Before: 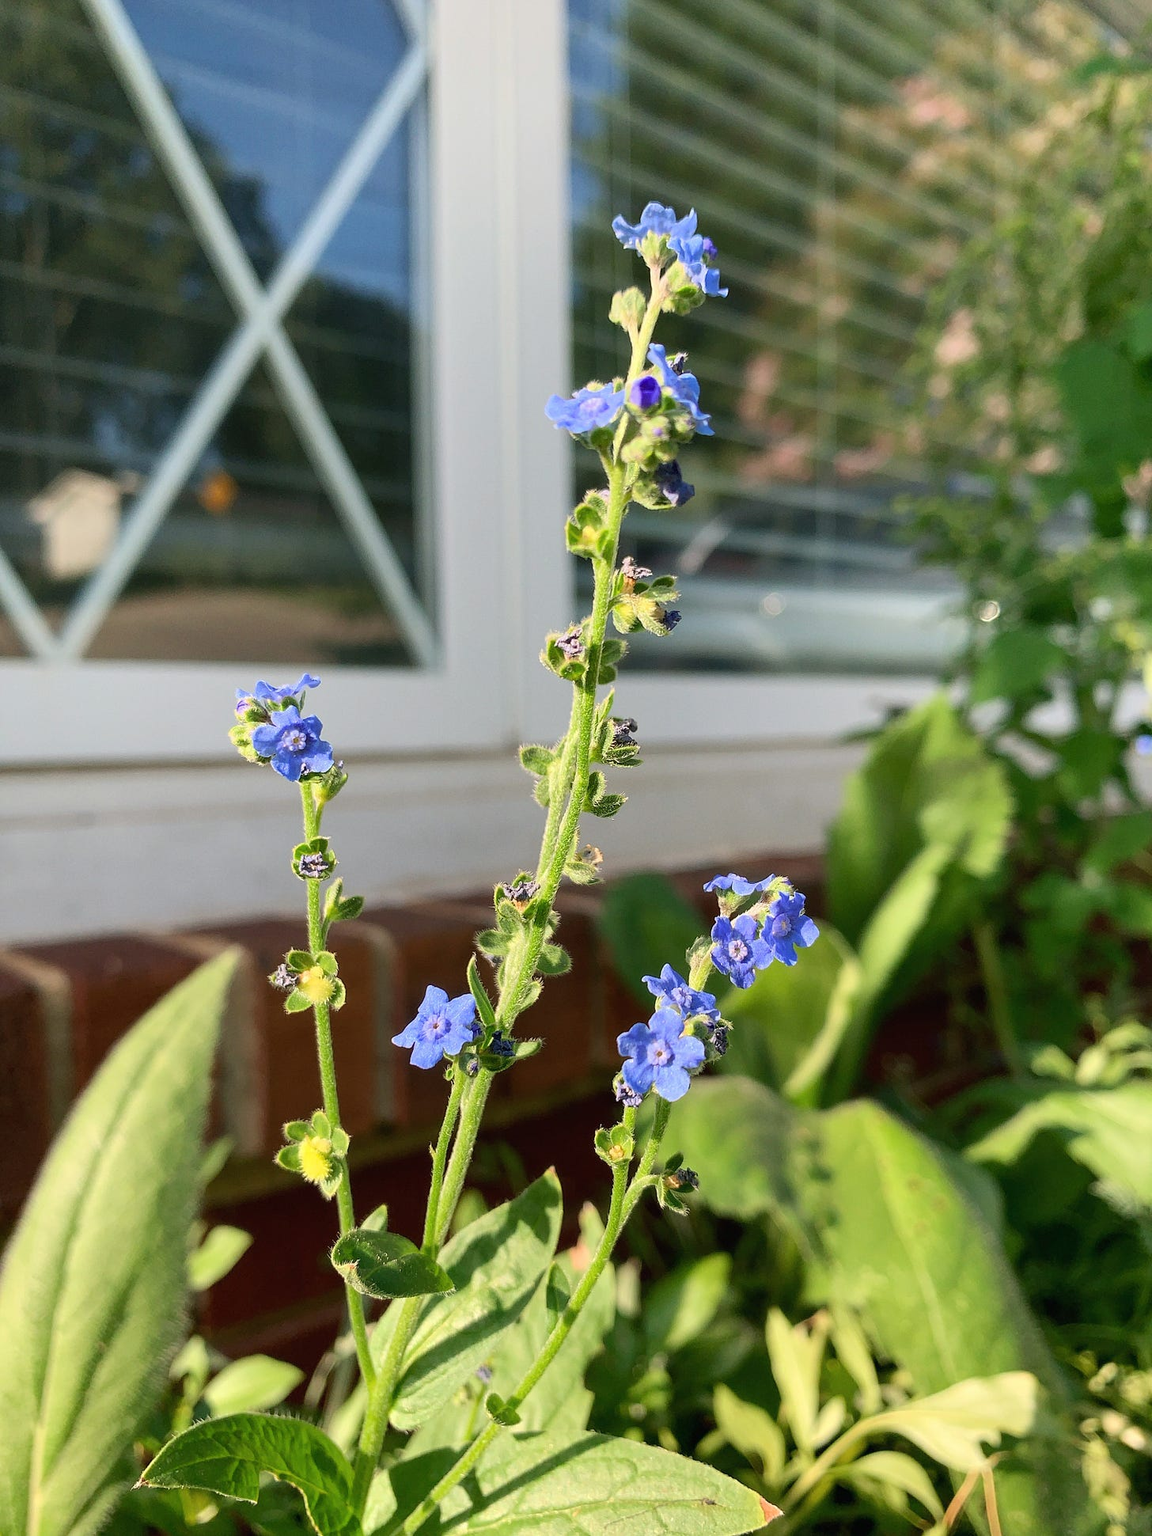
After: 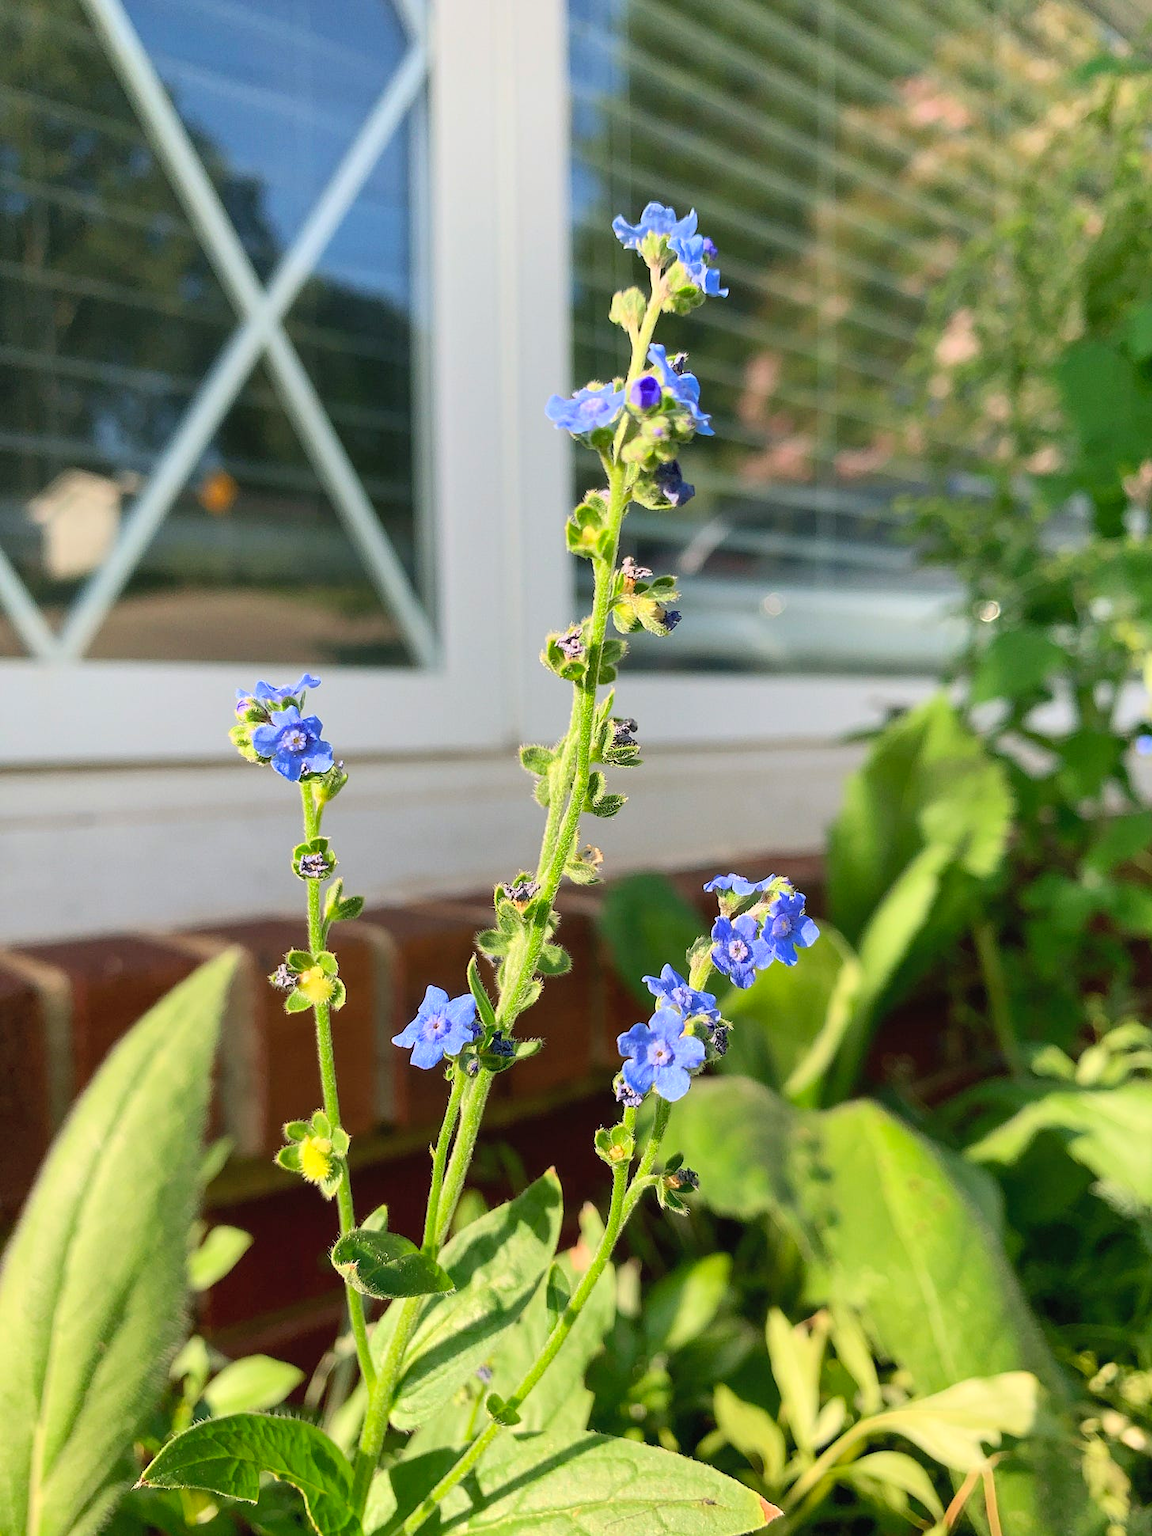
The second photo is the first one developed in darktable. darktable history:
contrast brightness saturation: contrast 0.071, brightness 0.081, saturation 0.183
